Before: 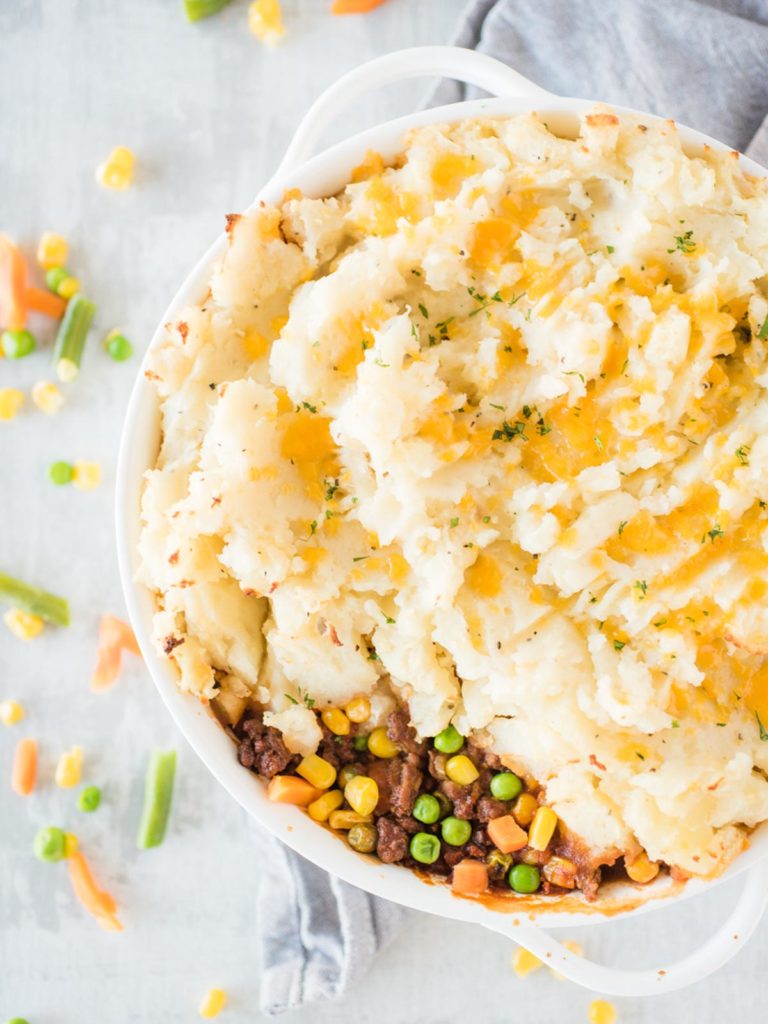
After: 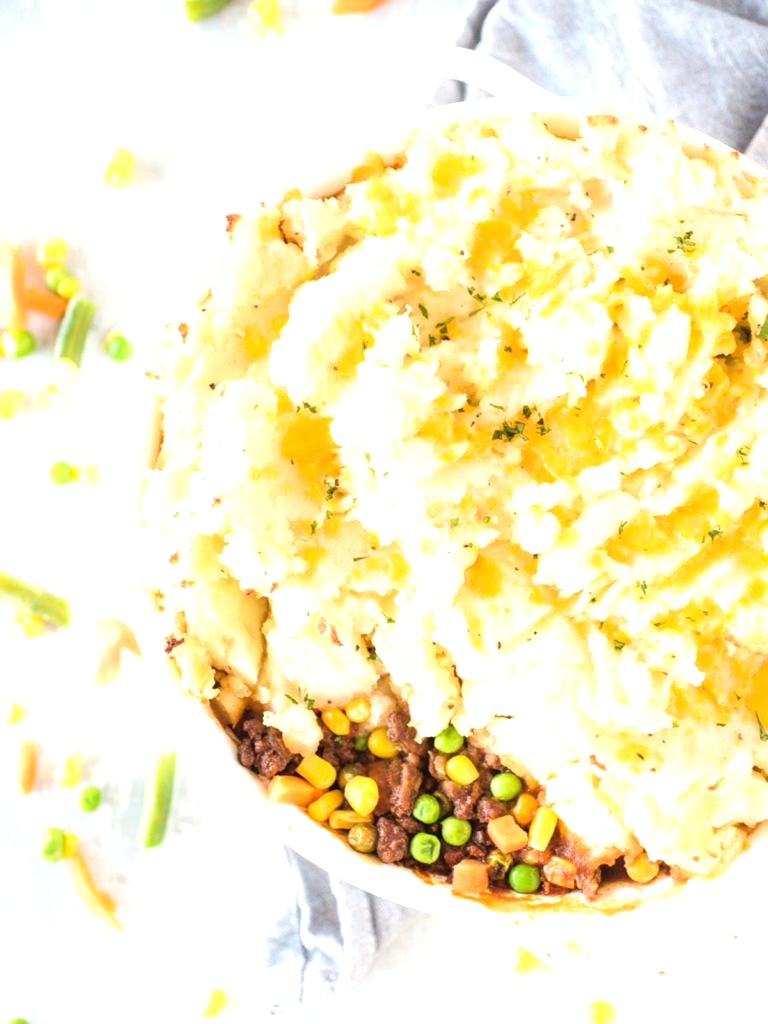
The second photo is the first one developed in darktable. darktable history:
exposure: exposure 0.641 EV, compensate exposure bias true, compensate highlight preservation false
